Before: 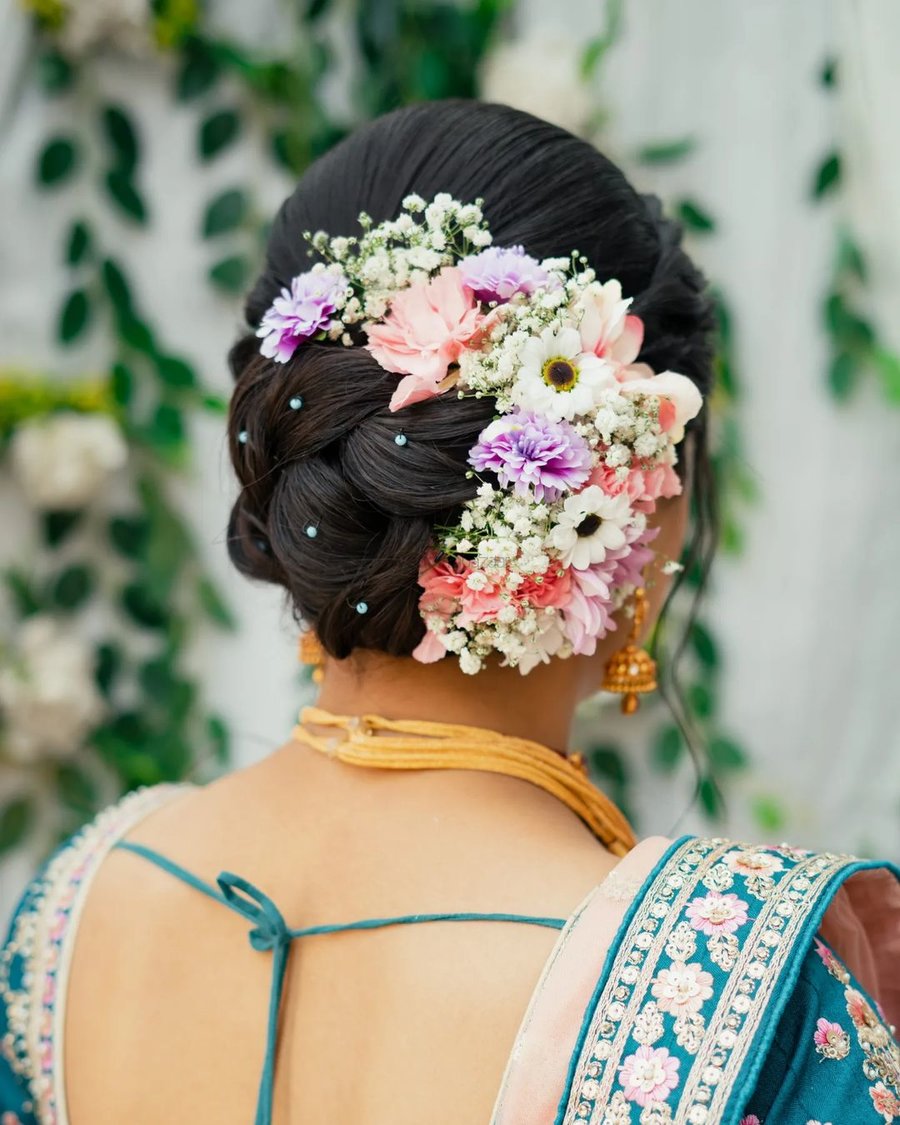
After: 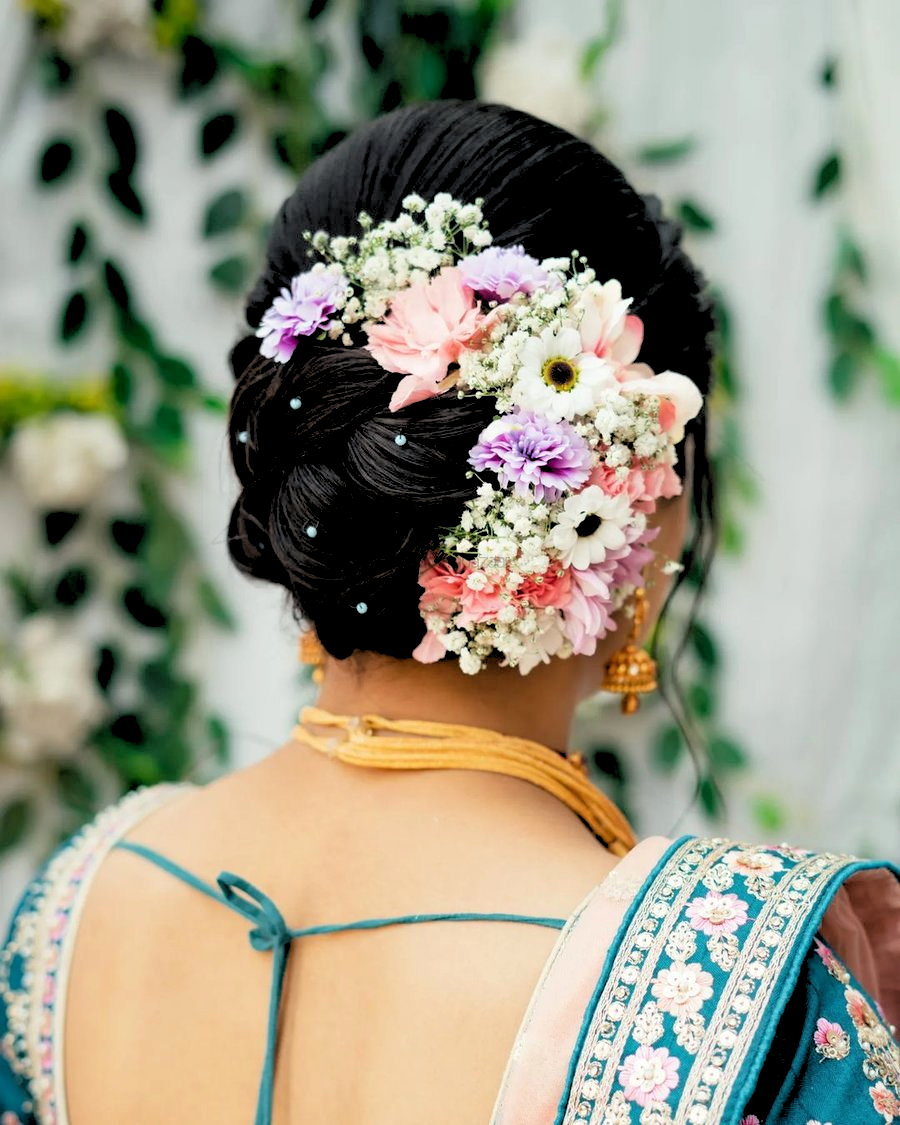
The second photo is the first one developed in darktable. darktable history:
exposure: black level correction 0.001, compensate highlight preservation false
rgb levels: levels [[0.029, 0.461, 0.922], [0, 0.5, 1], [0, 0.5, 1]]
